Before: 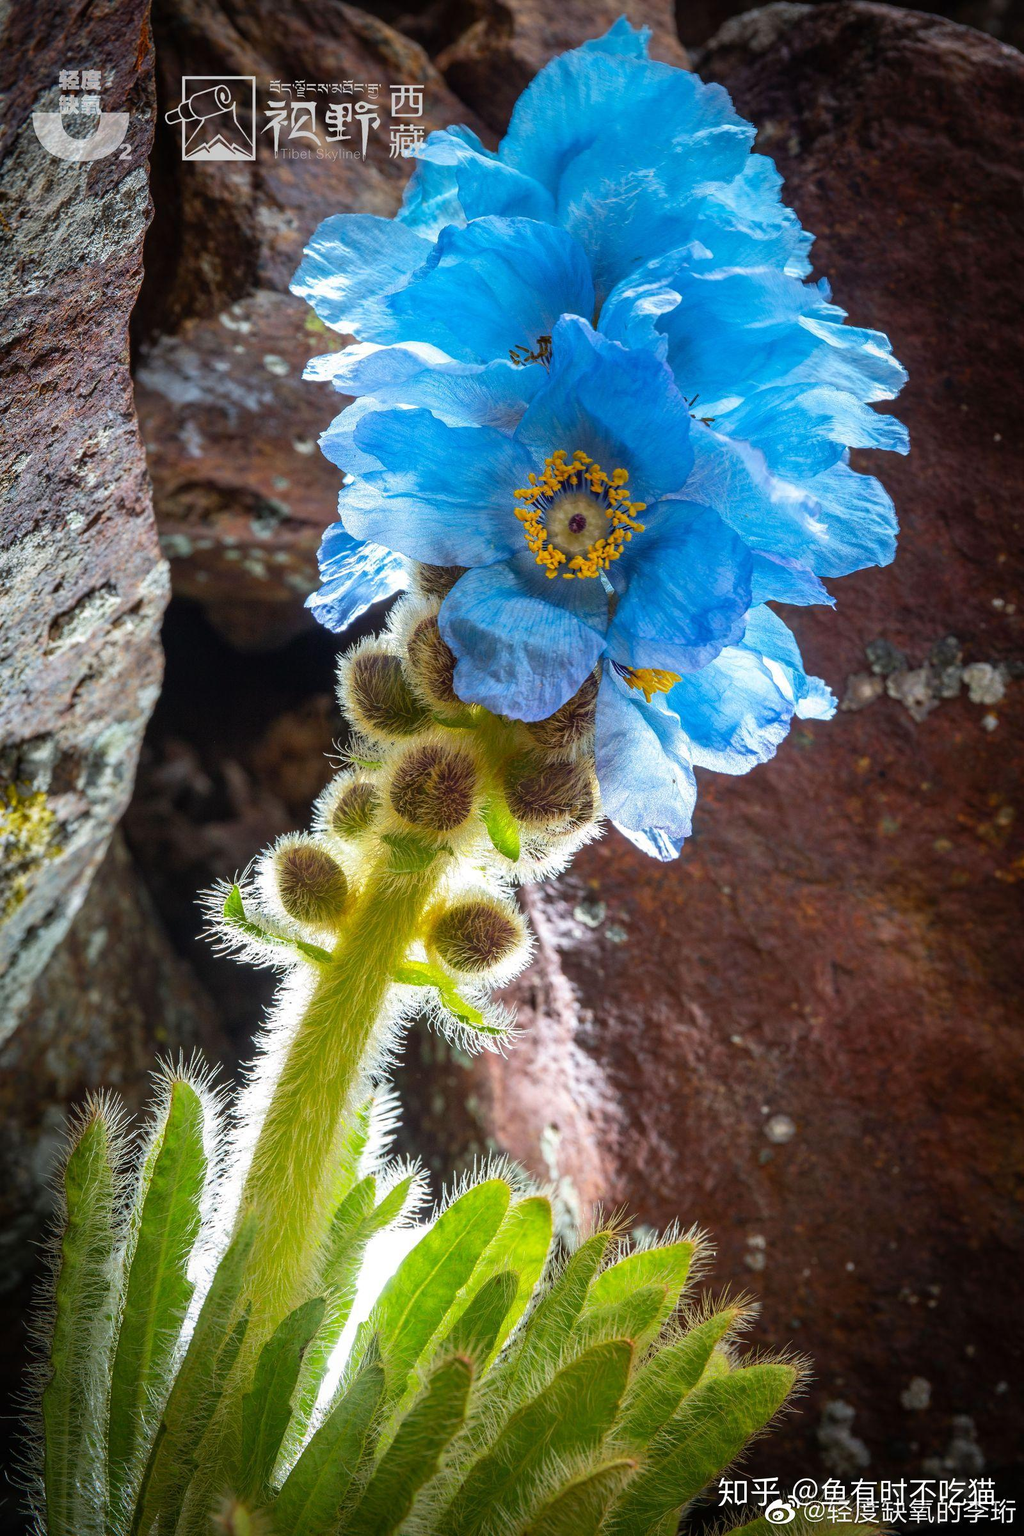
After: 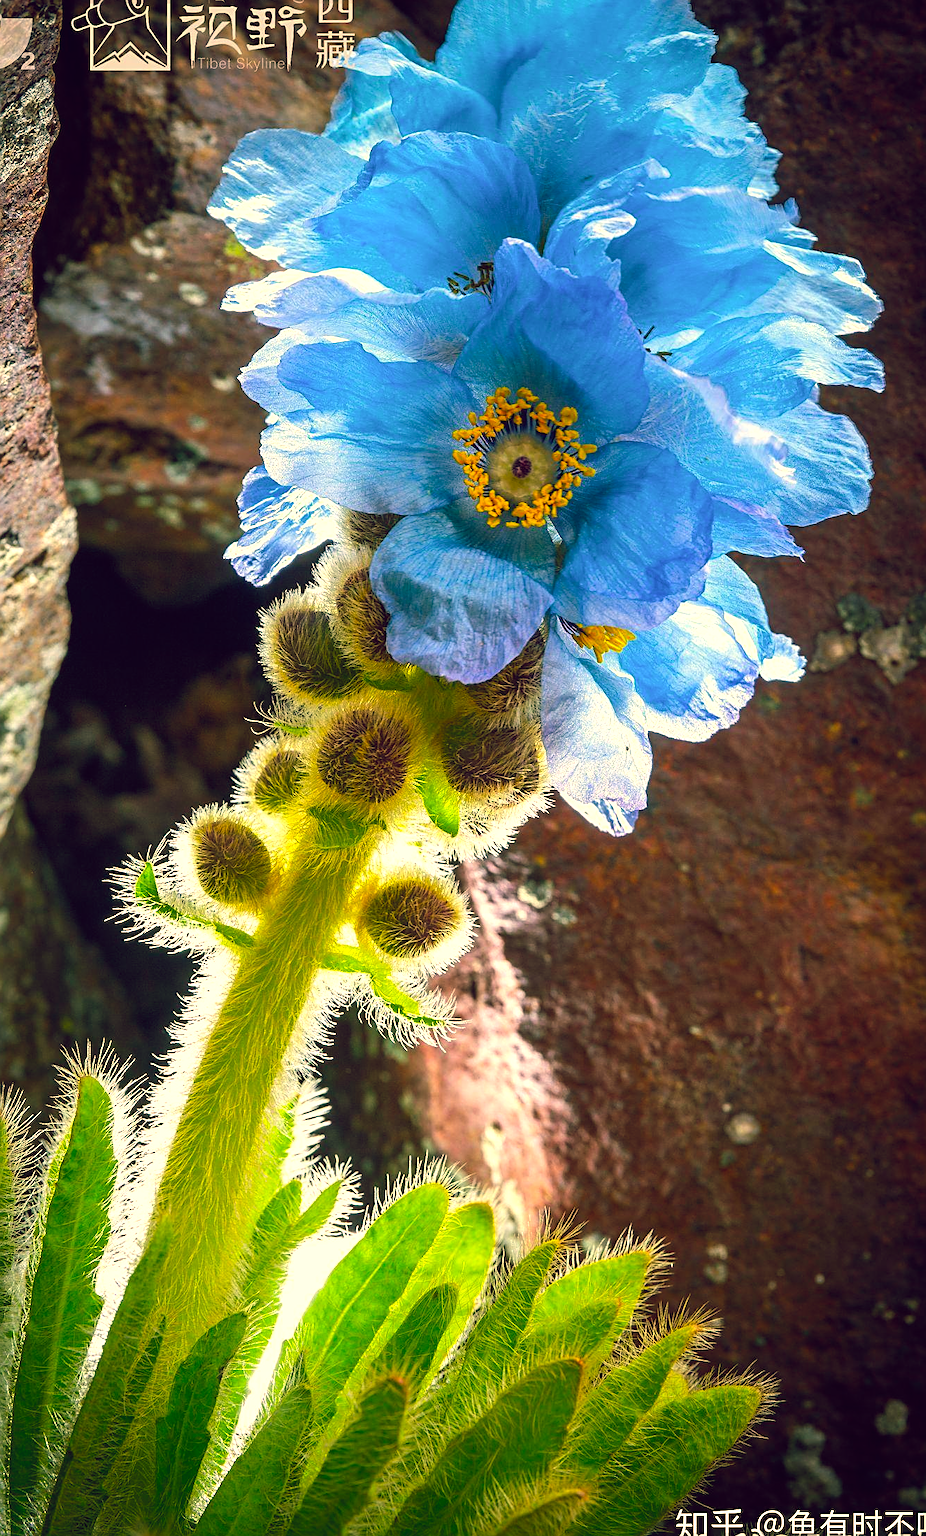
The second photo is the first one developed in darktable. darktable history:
color balance rgb: shadows lift › chroma 11.71%, shadows lift › hue 133.46°, power › chroma 2.15%, power › hue 166.83°, highlights gain › chroma 4%, highlights gain › hue 200.2°, perceptual saturation grading › global saturation 18.05%
color balance: lift [1.001, 0.997, 0.99, 1.01], gamma [1.007, 1, 0.975, 1.025], gain [1, 1.065, 1.052, 0.935], contrast 13.25%
white balance: red 1.05, blue 1.072
sharpen: on, module defaults
crop: left 9.807%, top 6.259%, right 7.334%, bottom 2.177%
color correction: highlights a* 17.94, highlights b* 35.39, shadows a* 1.48, shadows b* 6.42, saturation 1.01
